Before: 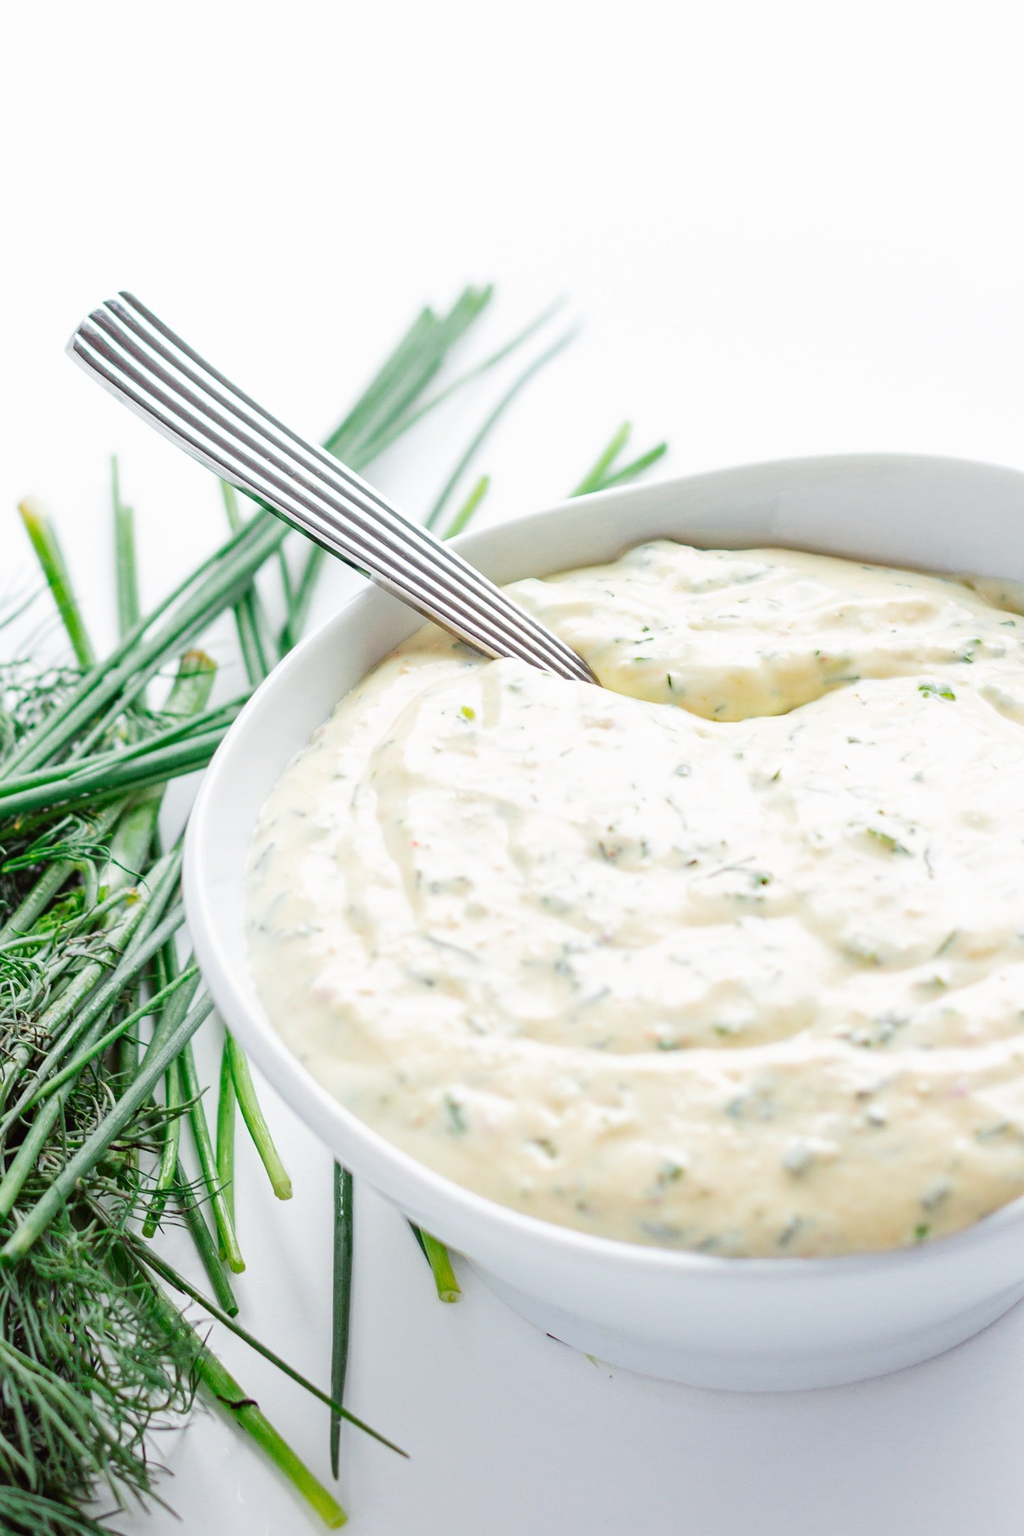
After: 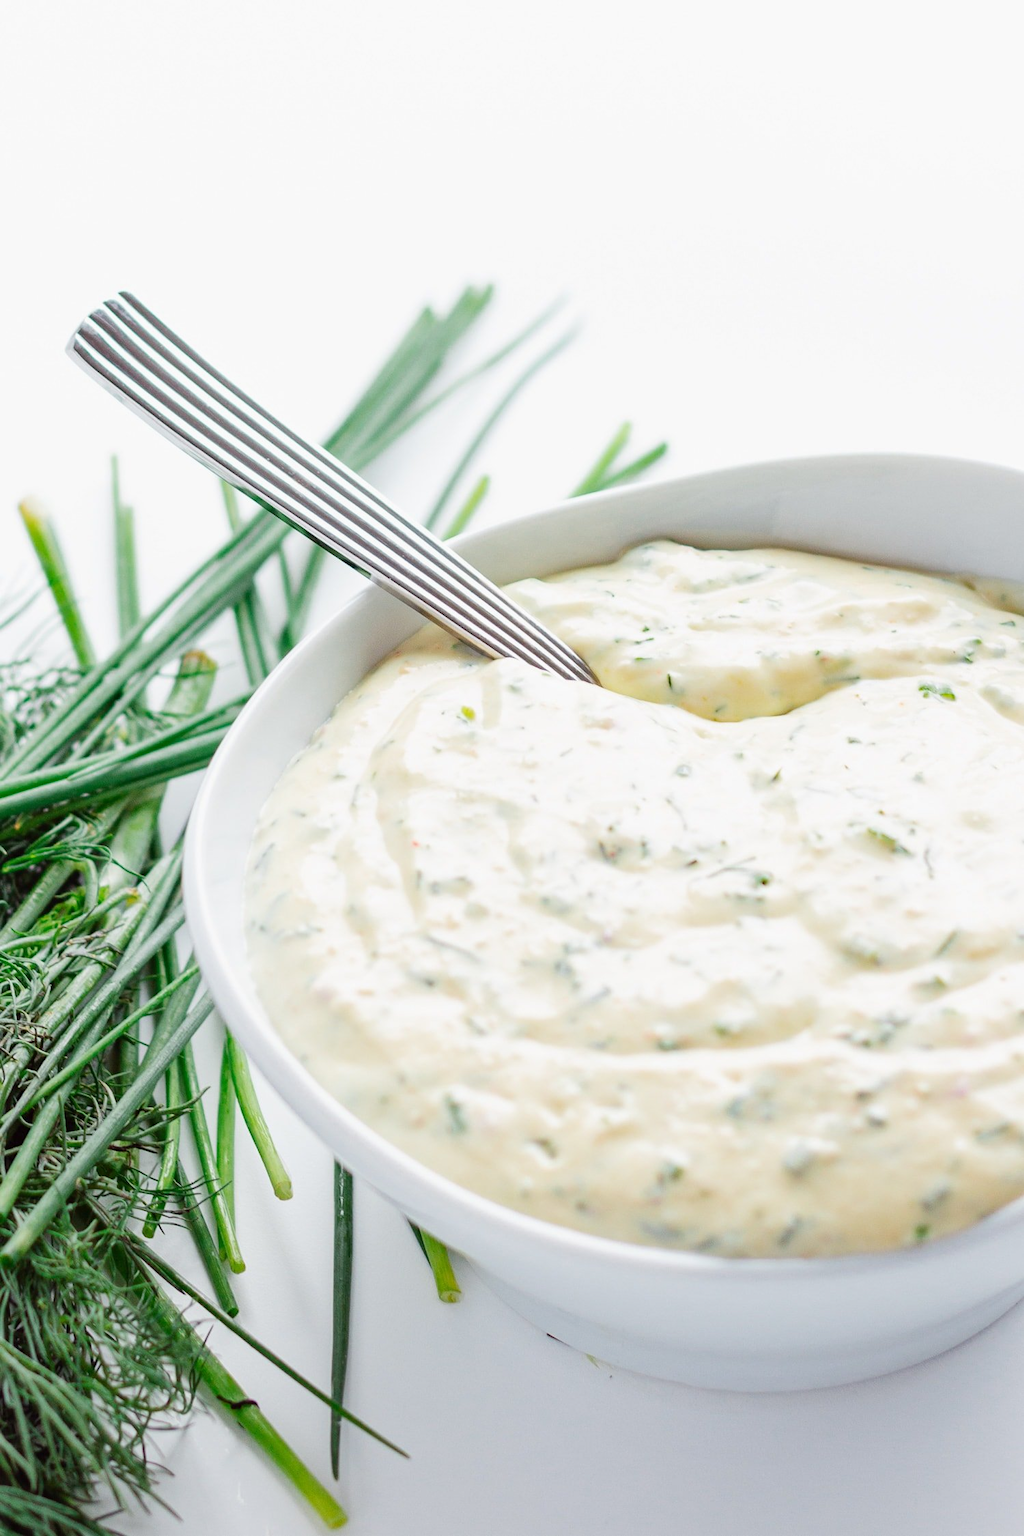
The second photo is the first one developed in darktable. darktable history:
exposure: exposure -0.055 EV, compensate exposure bias true, compensate highlight preservation false
